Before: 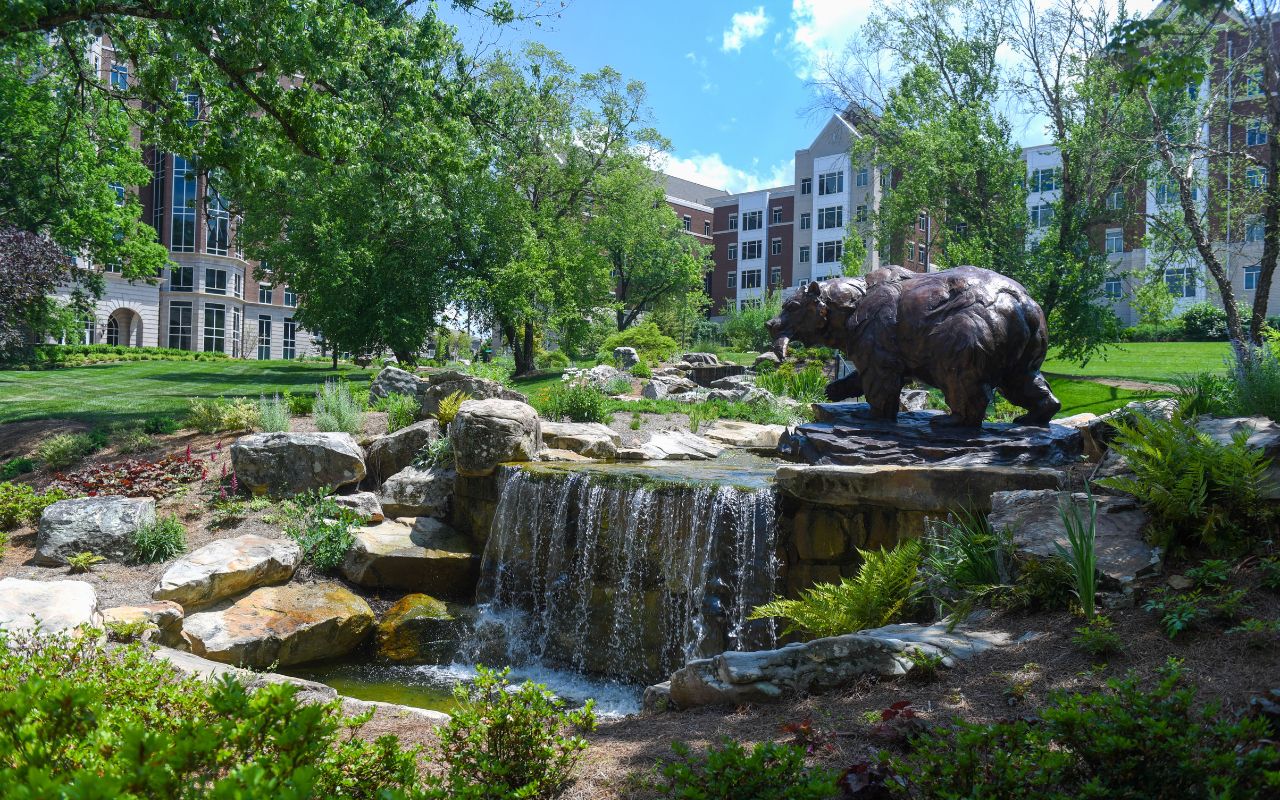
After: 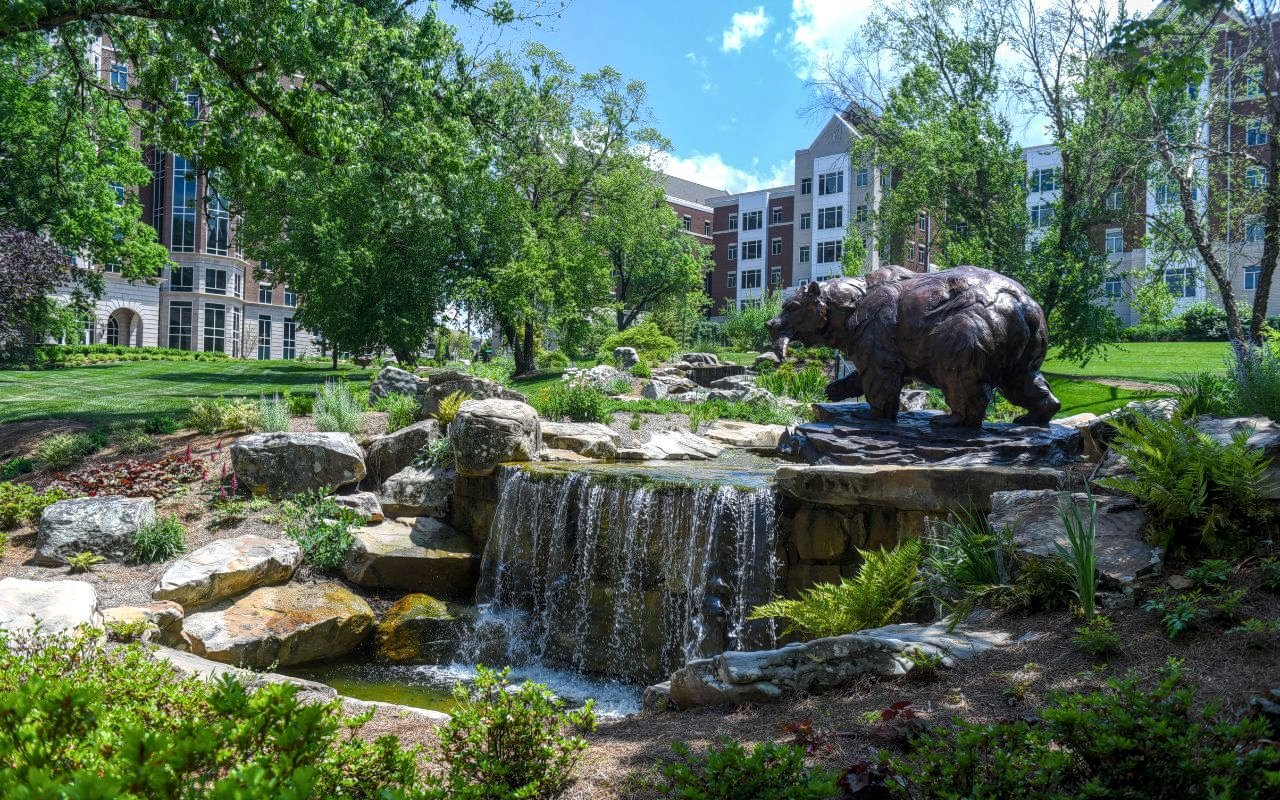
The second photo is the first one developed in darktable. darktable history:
color balance: contrast -0.5%
local contrast: on, module defaults
